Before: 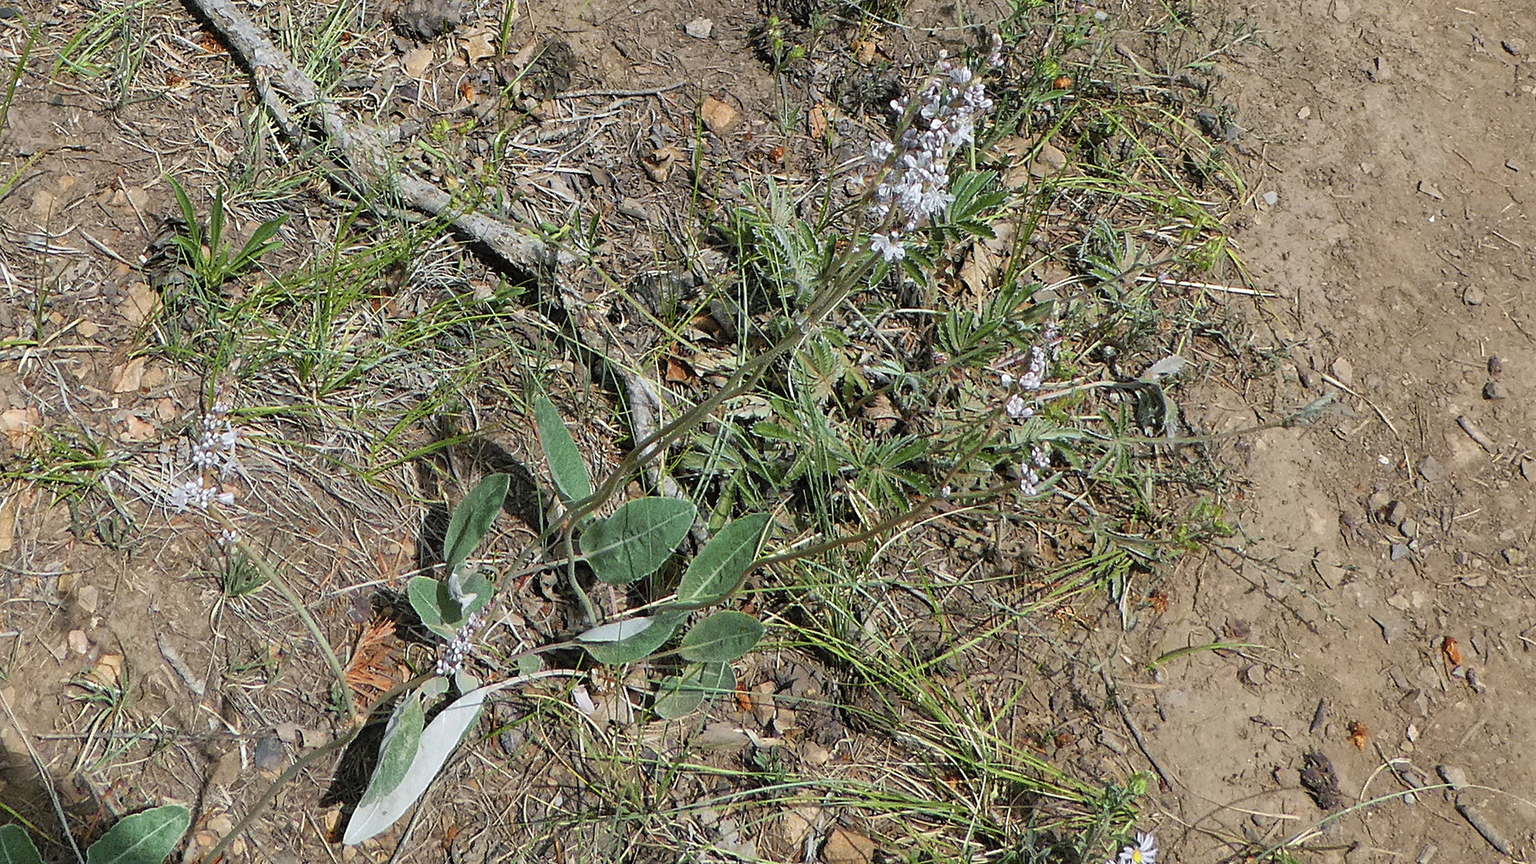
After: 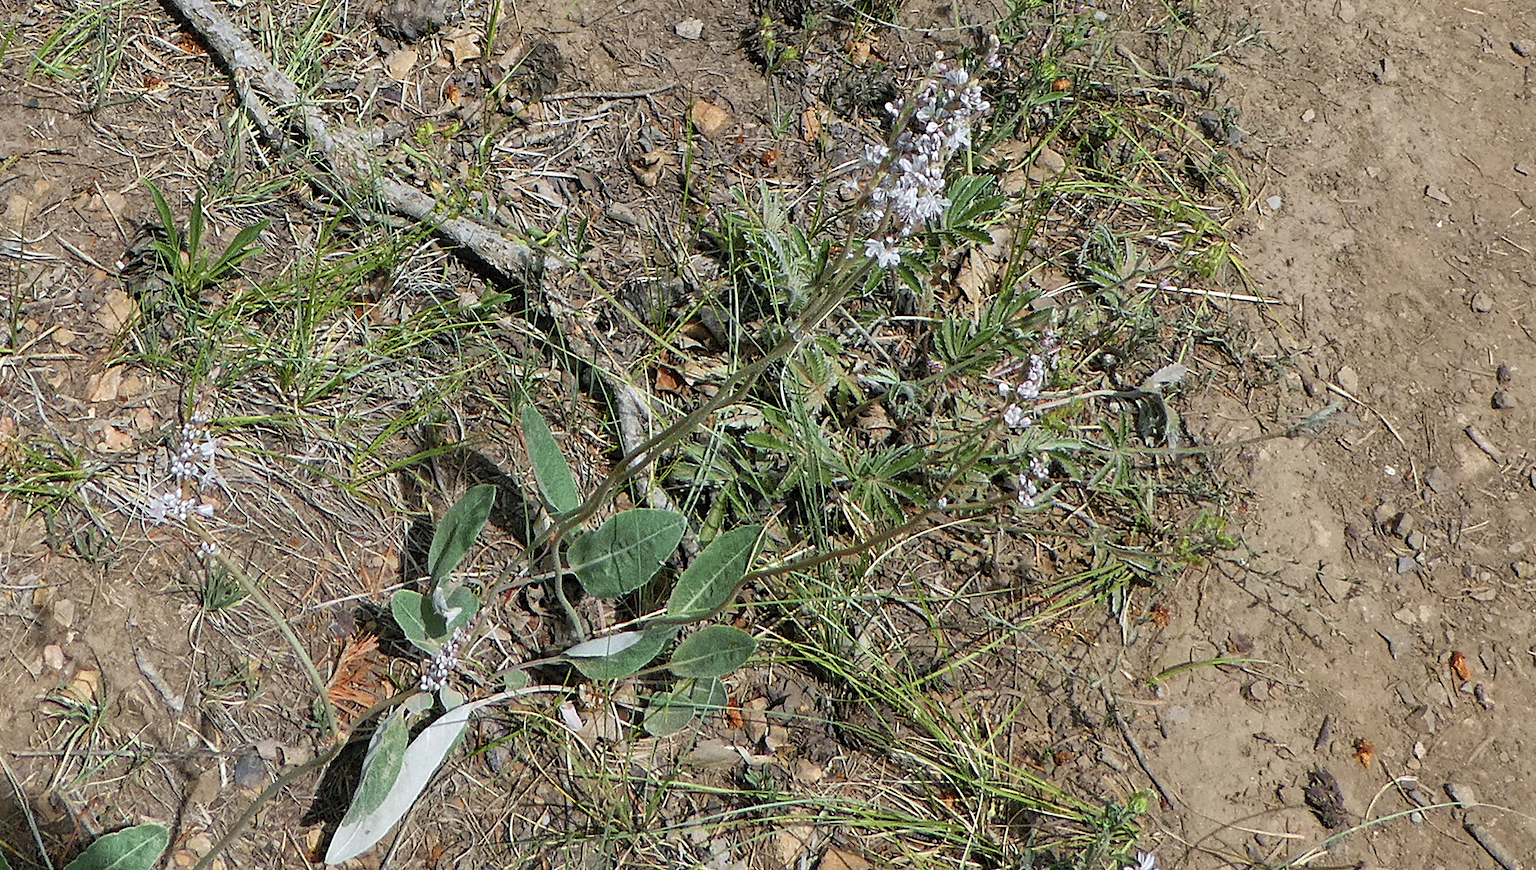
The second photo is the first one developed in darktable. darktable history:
local contrast: highlights 104%, shadows 102%, detail 119%, midtone range 0.2
crop and rotate: left 1.688%, right 0.585%, bottom 1.53%
